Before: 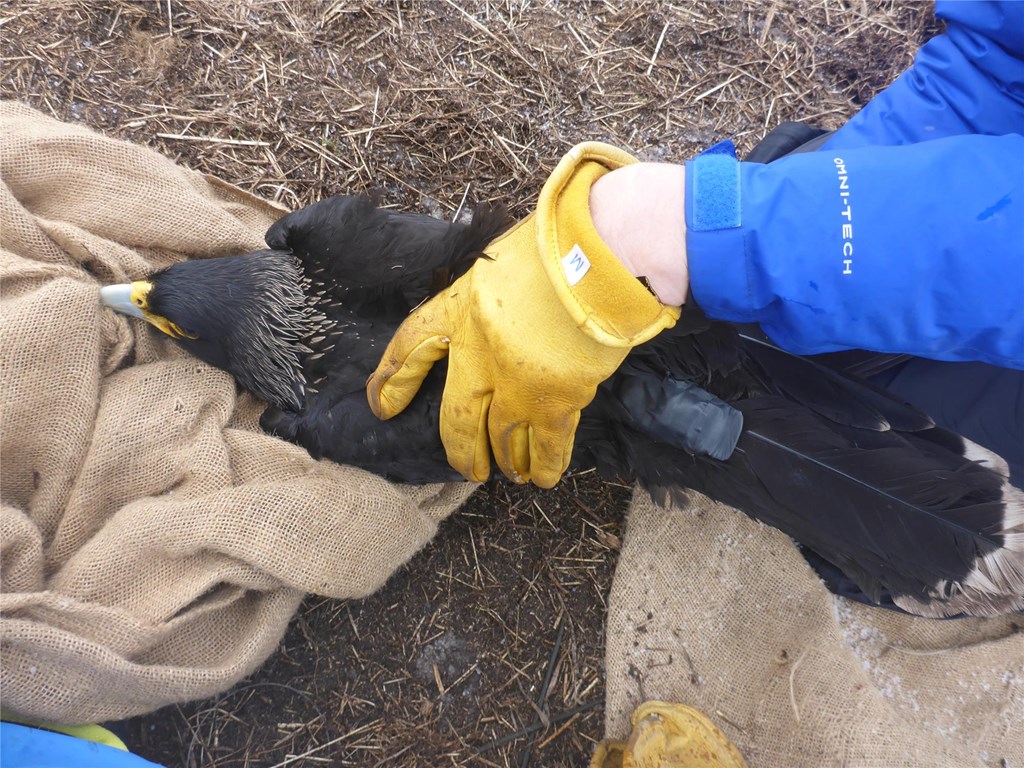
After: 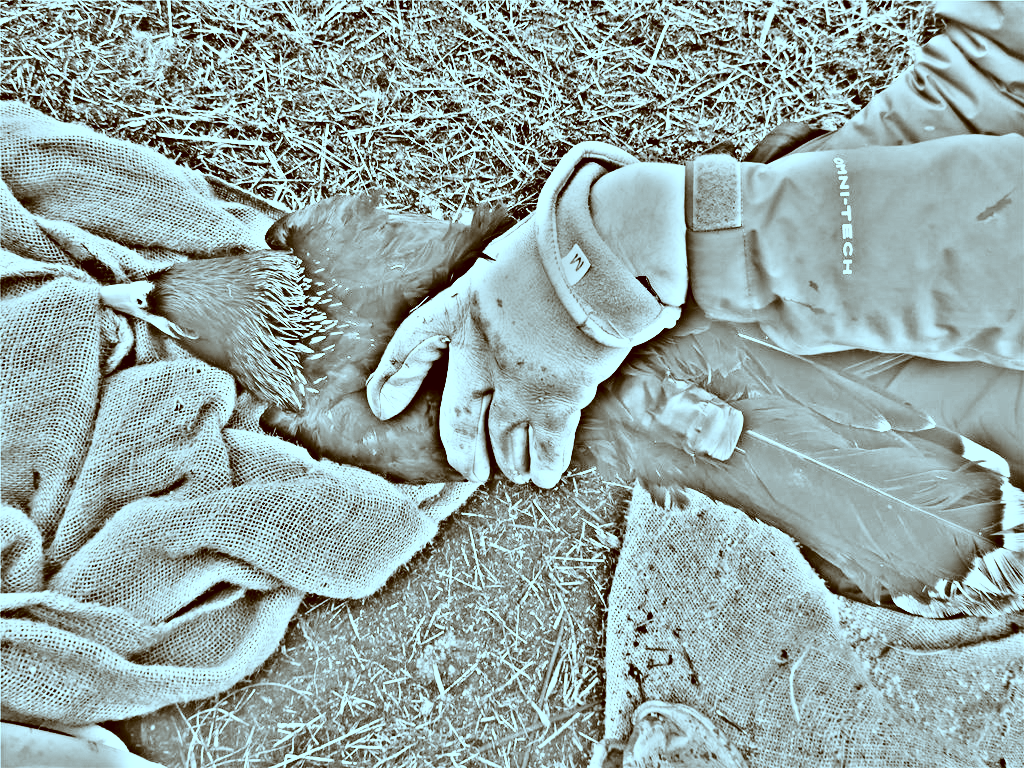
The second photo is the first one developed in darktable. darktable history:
color balance rgb: linear chroma grading › shadows -8%, linear chroma grading › global chroma 10%, perceptual saturation grading › global saturation 2%, perceptual saturation grading › highlights -2%, perceptual saturation grading › mid-tones 4%, perceptual saturation grading › shadows 8%, perceptual brilliance grading › global brilliance 2%, perceptual brilliance grading › highlights -4%, global vibrance 16%, saturation formula JzAzBz (2021)
highpass: on, module defaults
exposure: exposure 0 EV, compensate highlight preservation false
contrast brightness saturation: contrast 0.1, saturation -0.36
color correction: highlights a* -14.62, highlights b* -16.22, shadows a* 10.12, shadows b* 29.4
base curve: curves: ch0 [(0, 0) (0.026, 0.03) (0.109, 0.232) (0.351, 0.748) (0.669, 0.968) (1, 1)], preserve colors none
white balance: red 0.984, blue 1.059
